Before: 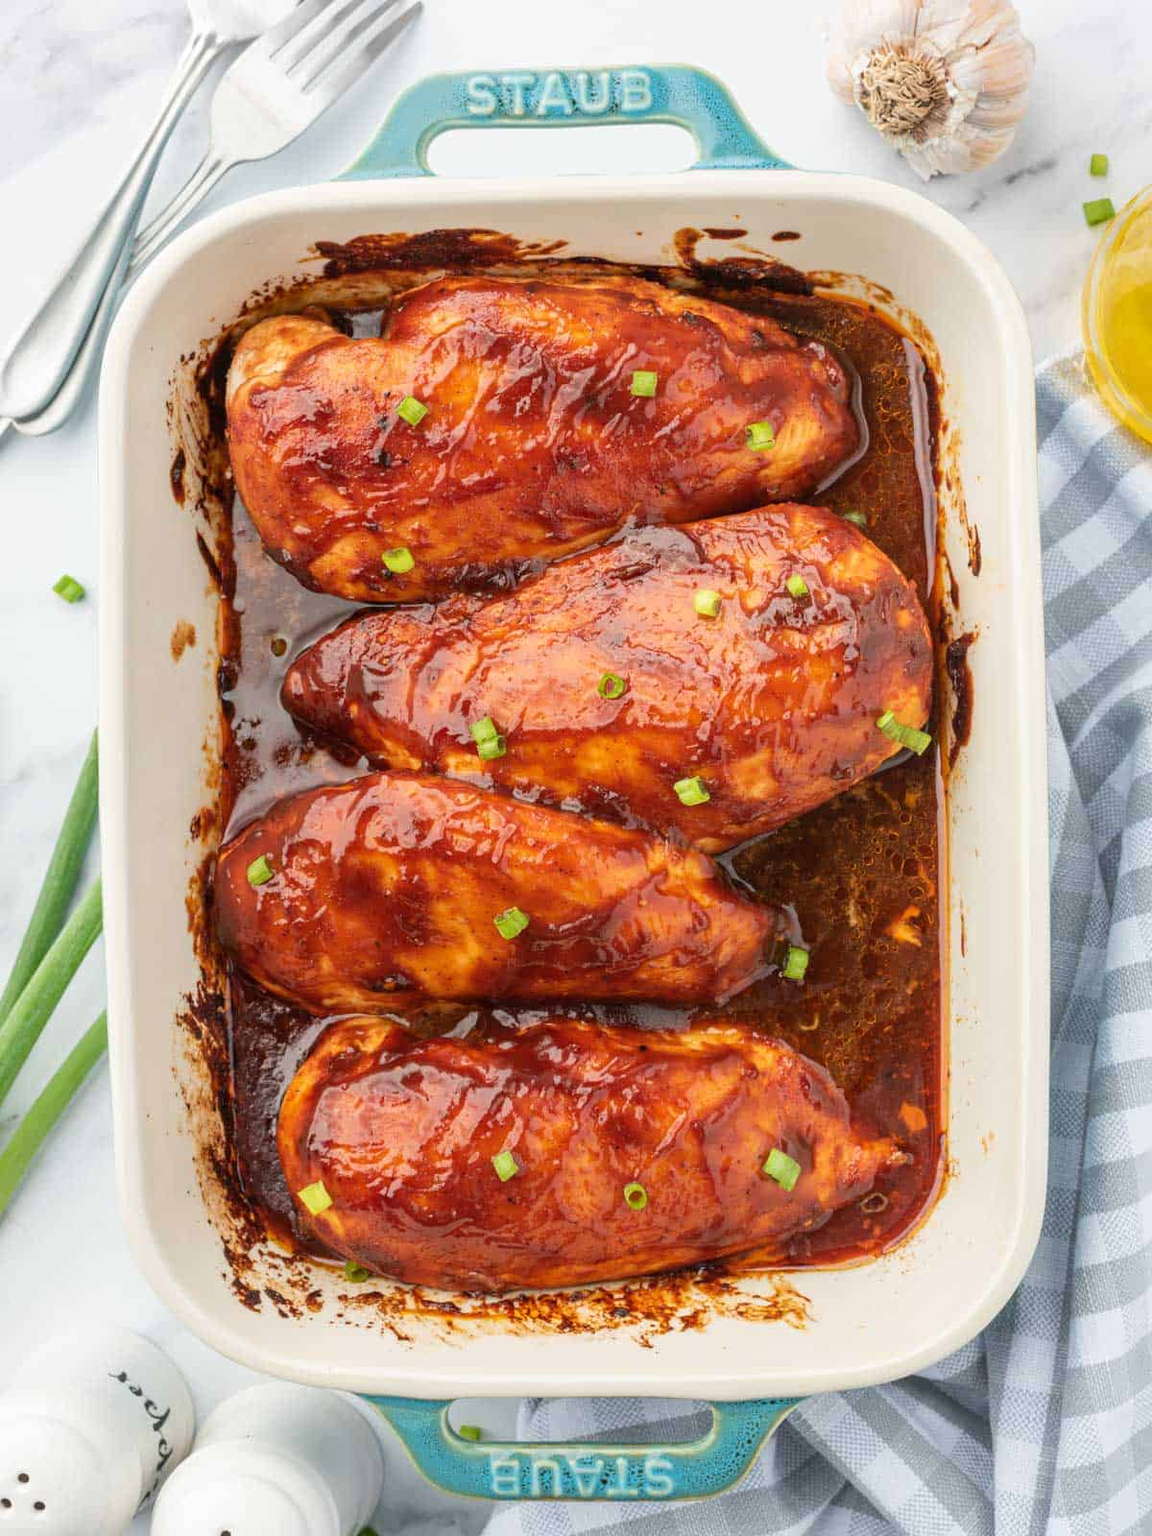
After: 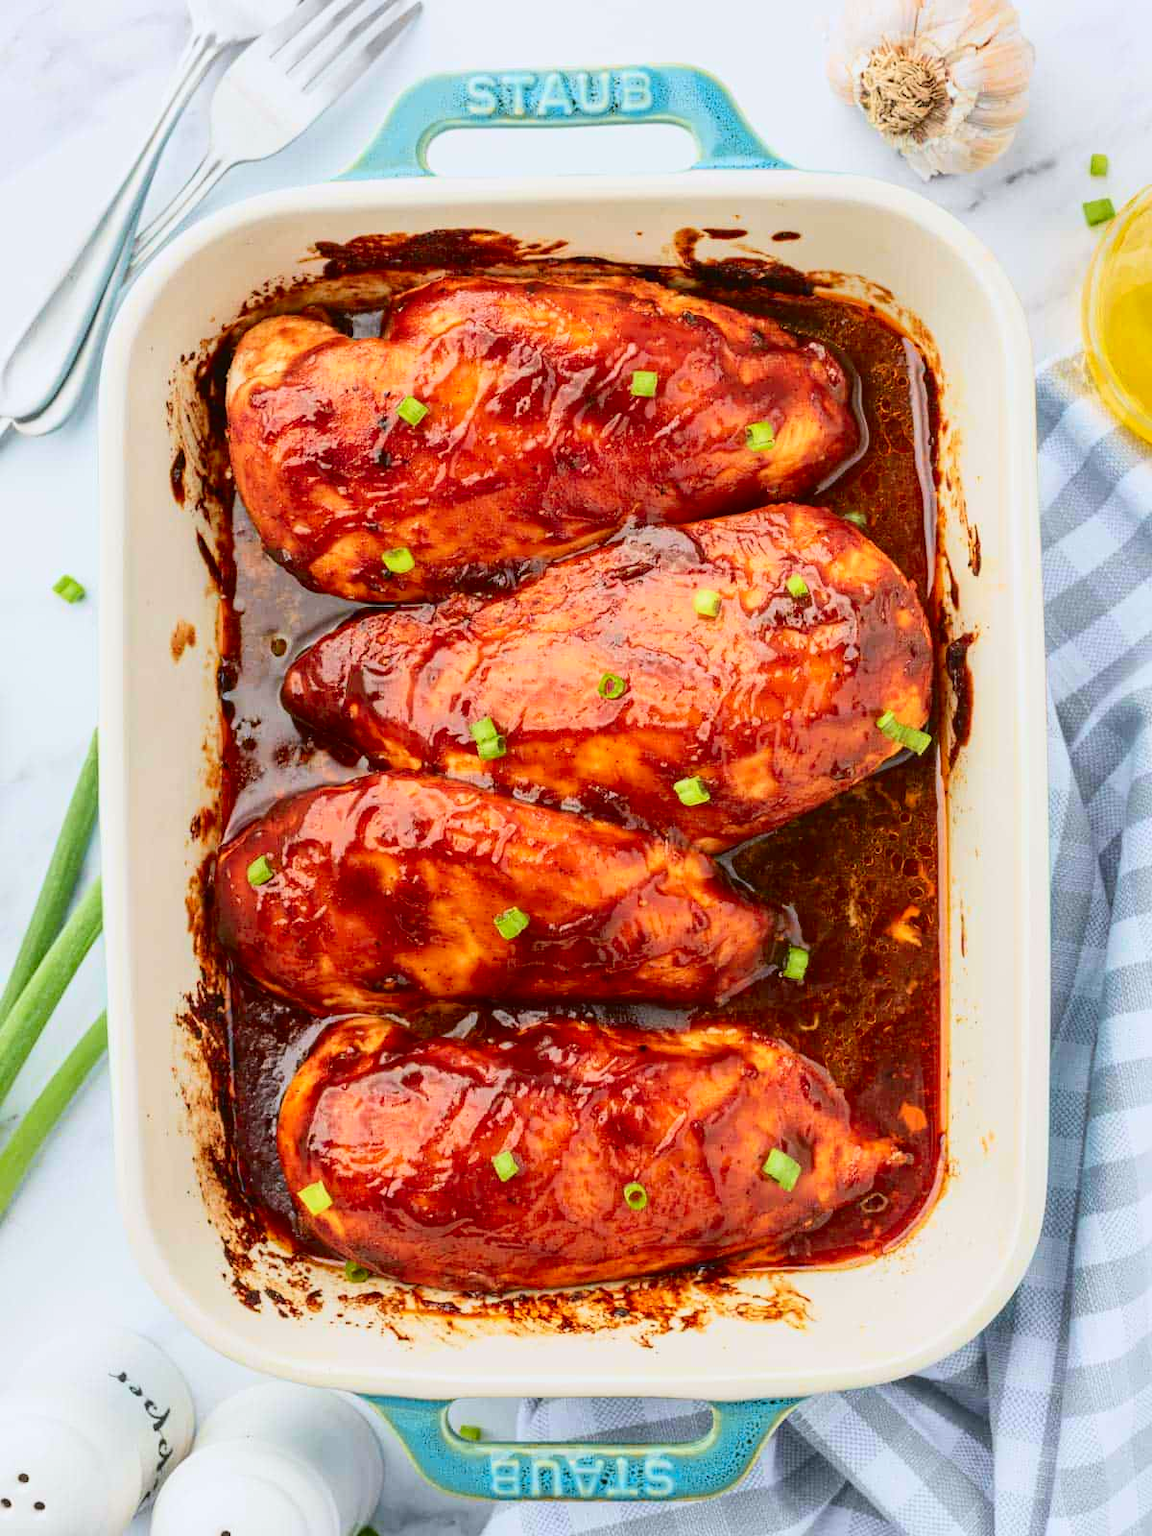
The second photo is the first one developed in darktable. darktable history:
tone curve: curves: ch0 [(0, 0.011) (0.139, 0.106) (0.295, 0.271) (0.499, 0.523) (0.739, 0.782) (0.857, 0.879) (1, 0.967)]; ch1 [(0, 0) (0.272, 0.249) (0.39, 0.379) (0.469, 0.456) (0.495, 0.497) (0.524, 0.53) (0.588, 0.62) (0.725, 0.779) (1, 1)]; ch2 [(0, 0) (0.125, 0.089) (0.35, 0.317) (0.437, 0.42) (0.502, 0.499) (0.533, 0.553) (0.599, 0.638) (1, 1)], color space Lab, independent channels, preserve colors none
white balance: red 0.982, blue 1.018
